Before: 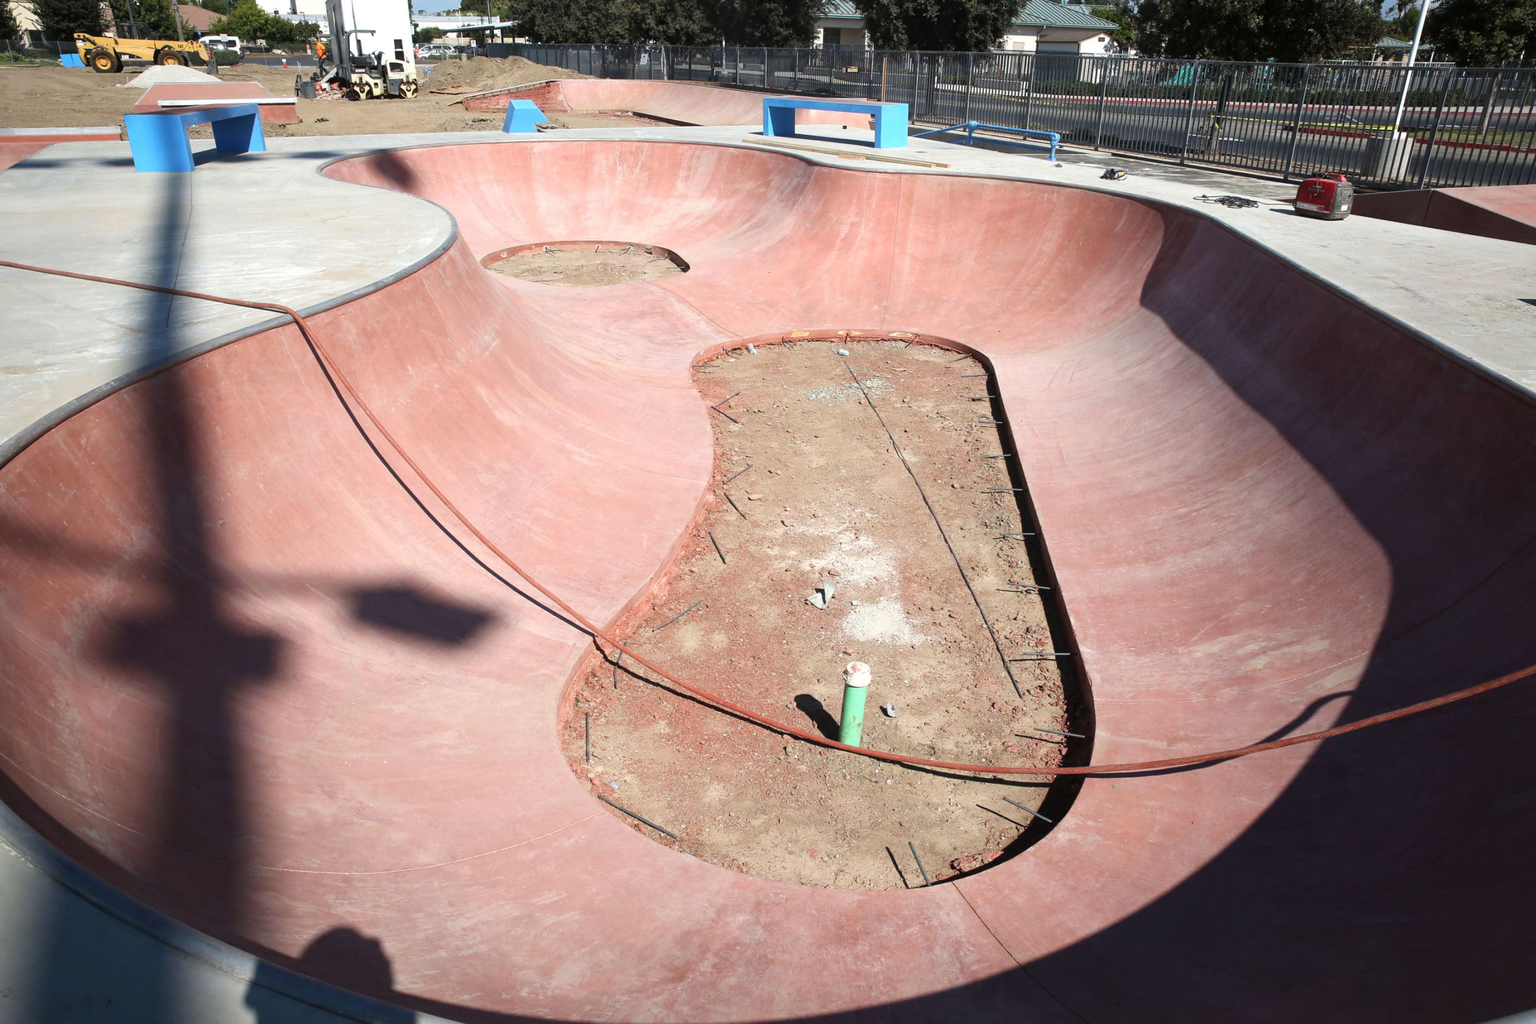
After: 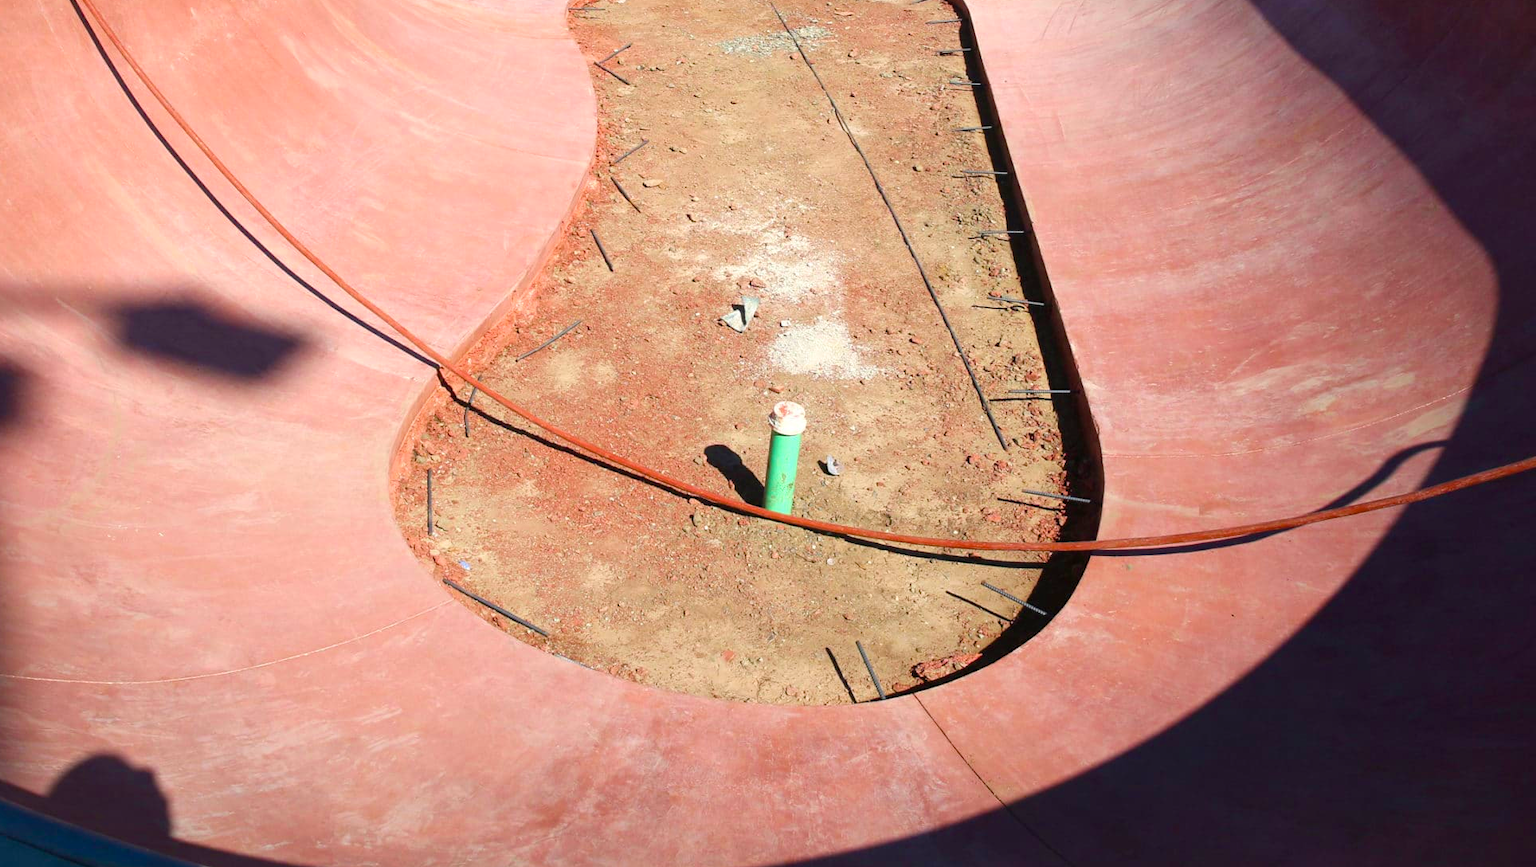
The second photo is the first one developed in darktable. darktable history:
crop and rotate: left 17.211%, top 35.096%, right 7.449%, bottom 1.054%
velvia: strength 50.66%, mid-tones bias 0.511
